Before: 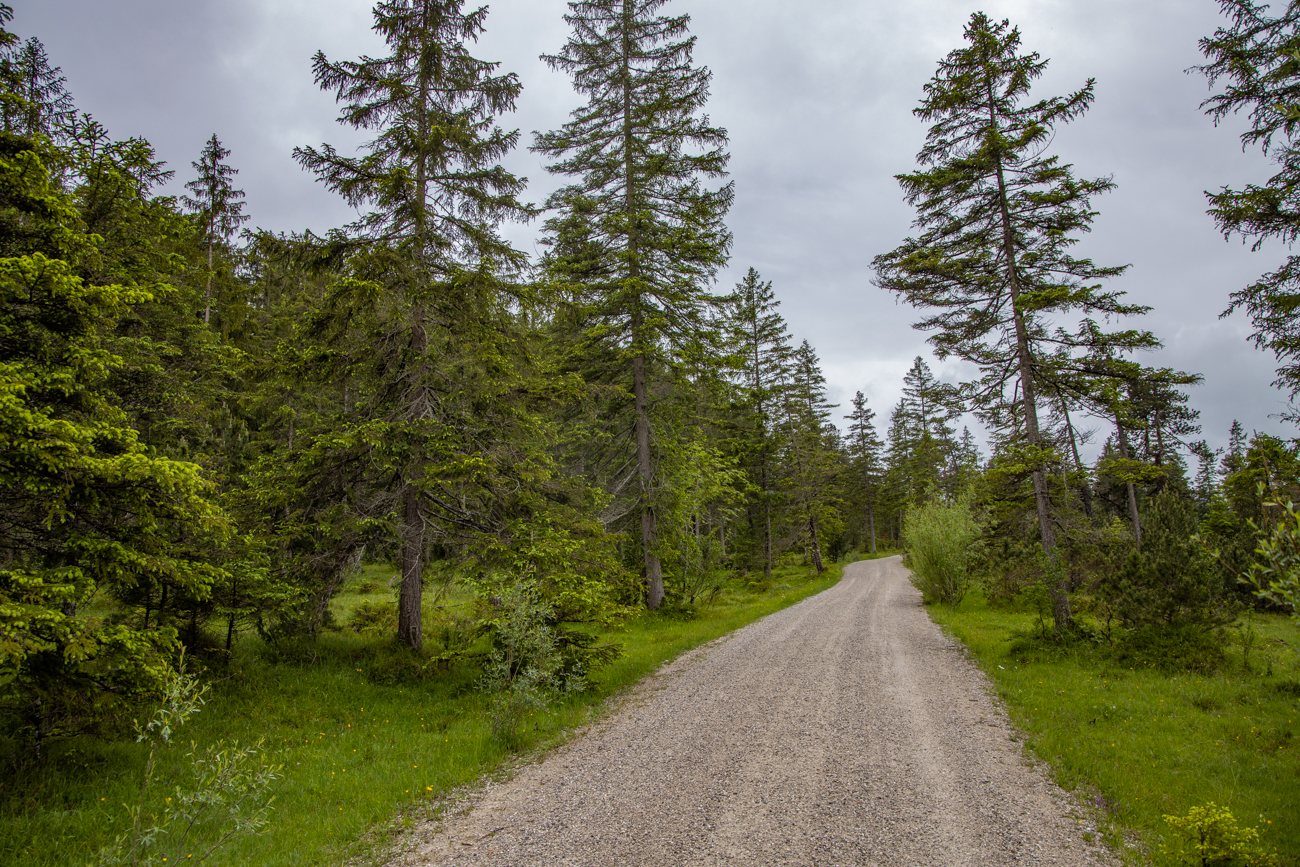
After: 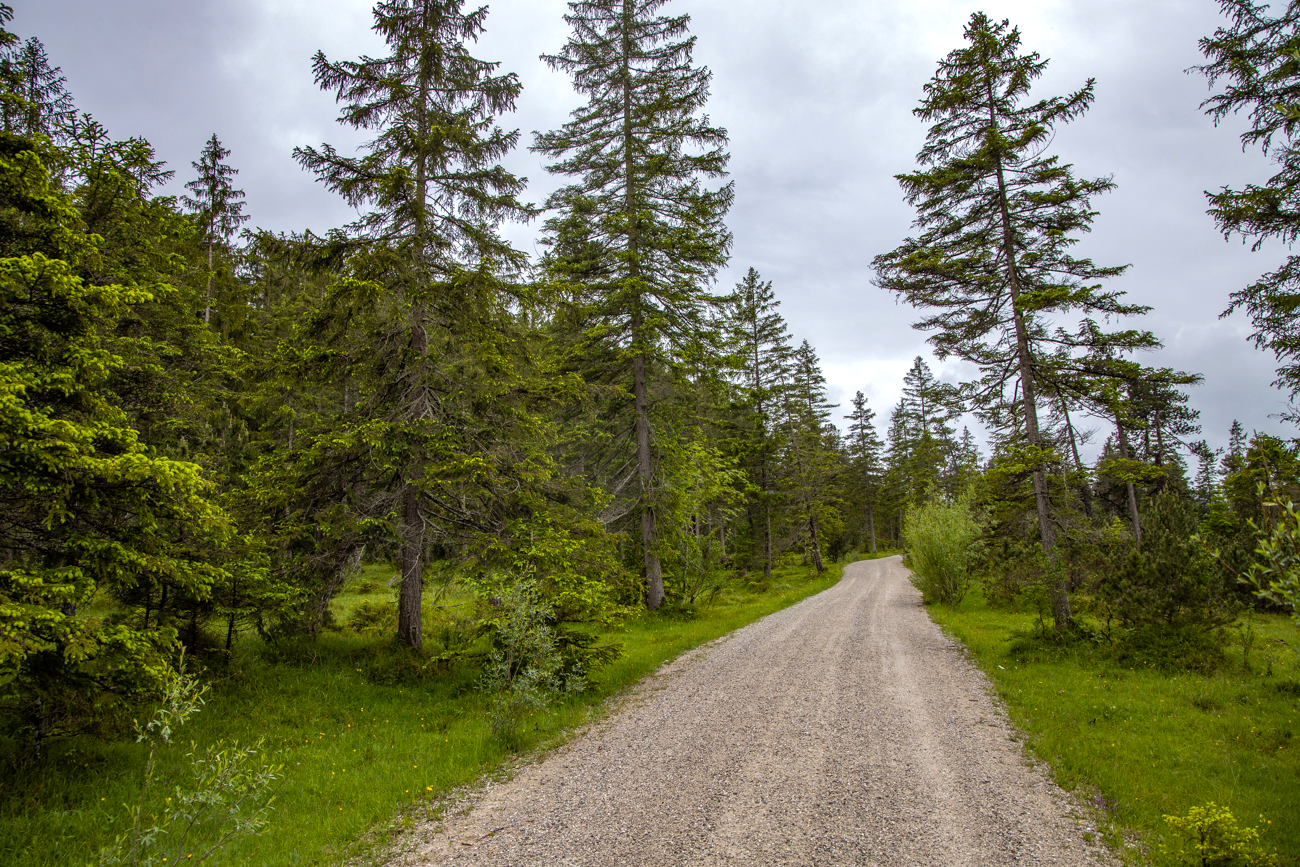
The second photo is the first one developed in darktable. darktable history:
color balance rgb: perceptual saturation grading › global saturation 0.661%, perceptual brilliance grading › highlights 9.685%, perceptual brilliance grading › mid-tones 5.256%, global vibrance 14.522%
